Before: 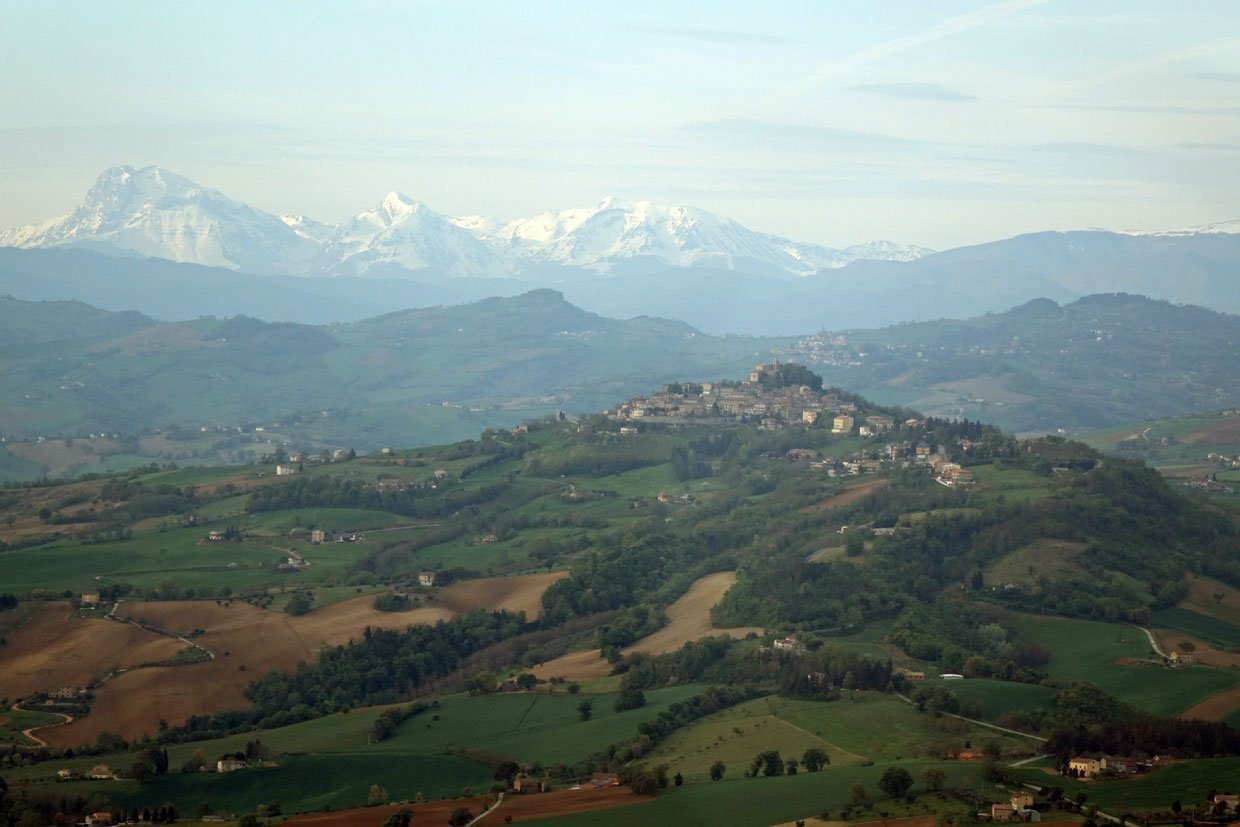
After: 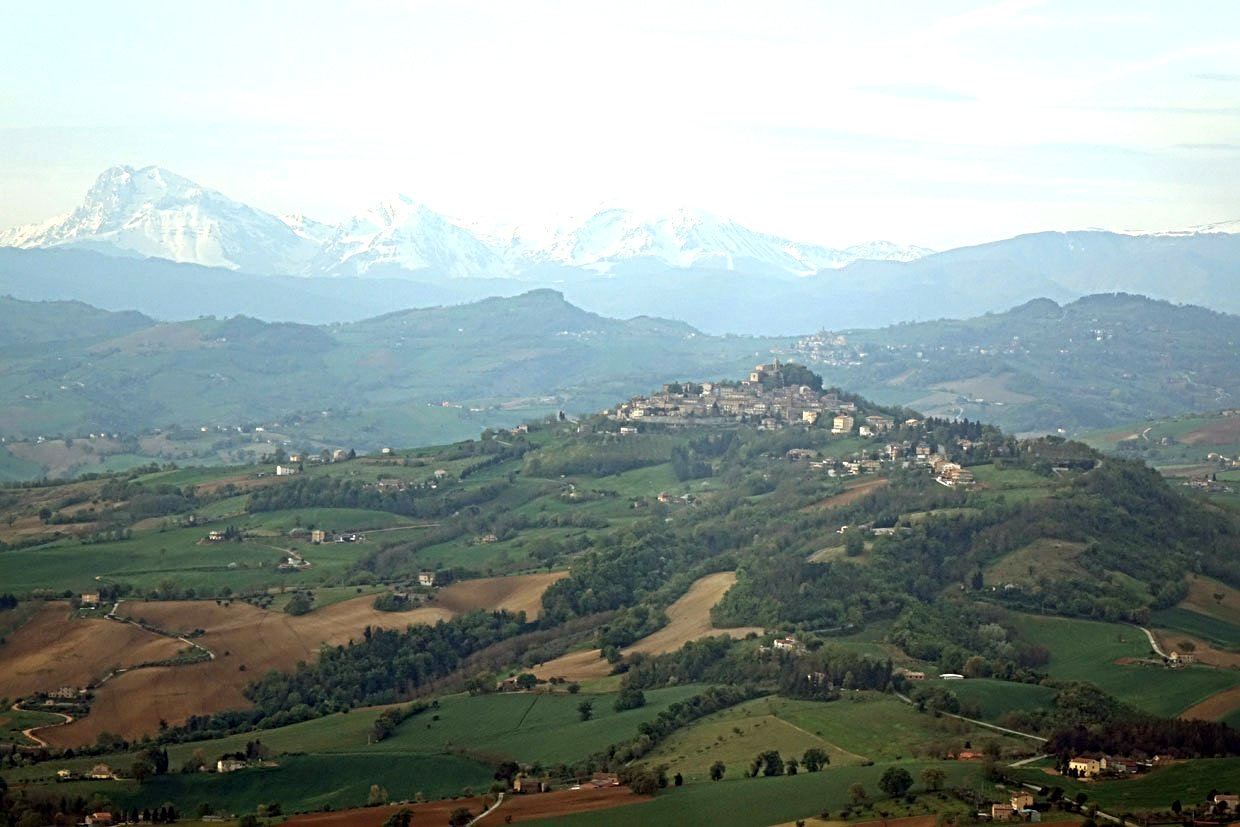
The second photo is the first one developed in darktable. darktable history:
exposure: black level correction 0.001, exposure 0.5 EV, compensate exposure bias true, compensate highlight preservation false
sharpen: radius 3.973
